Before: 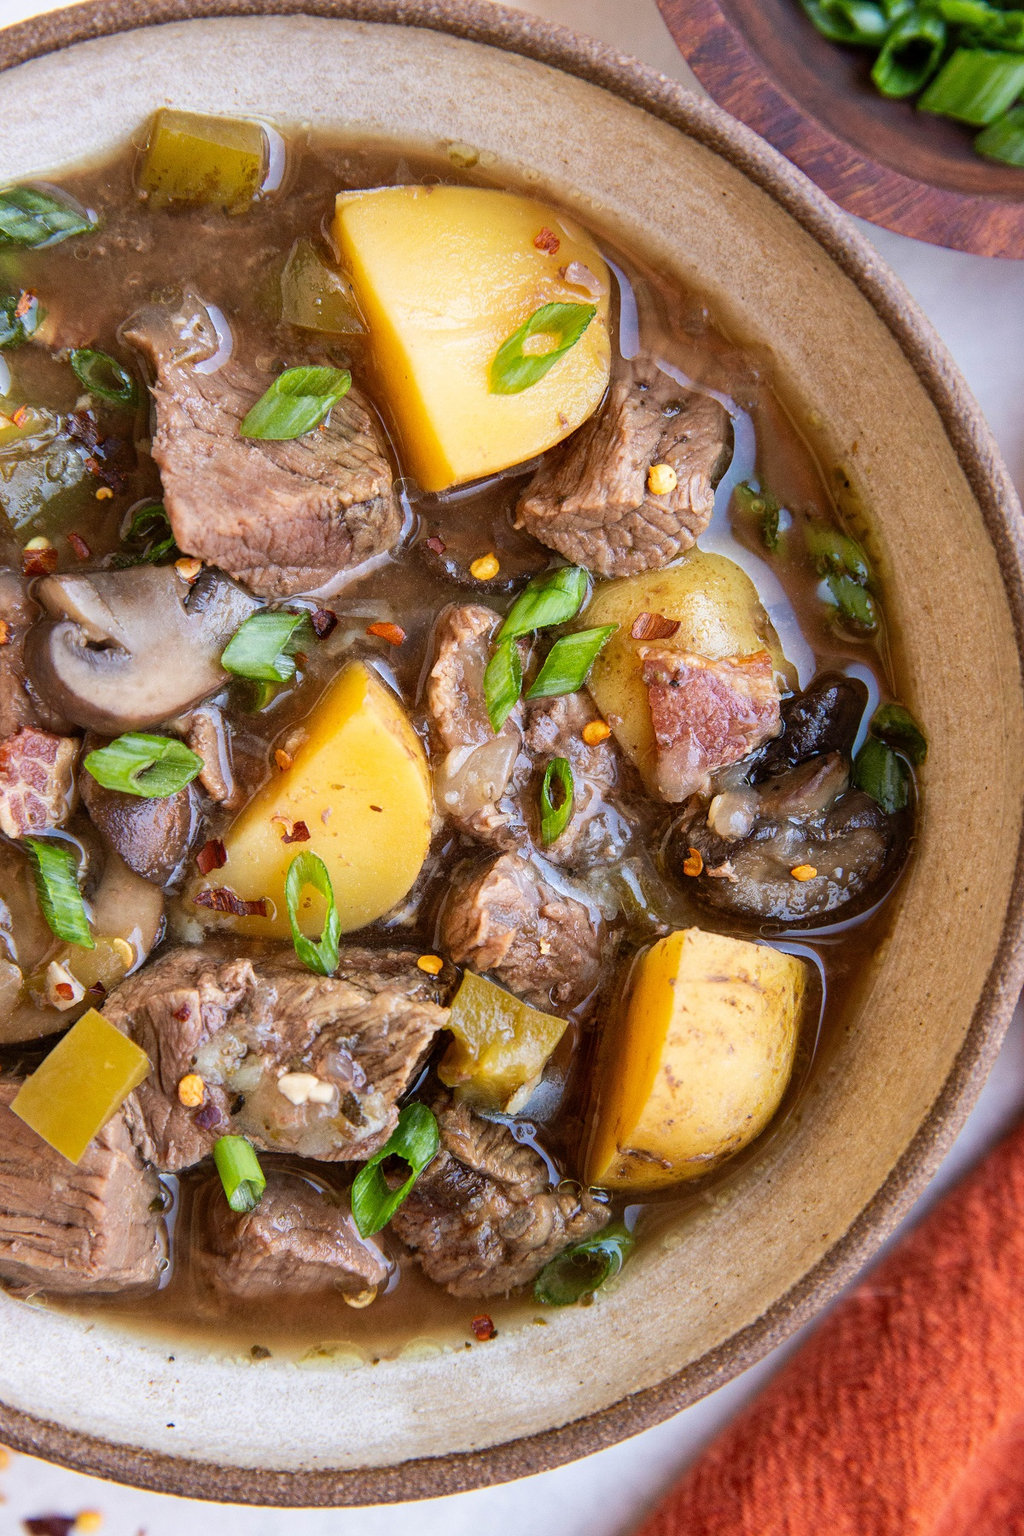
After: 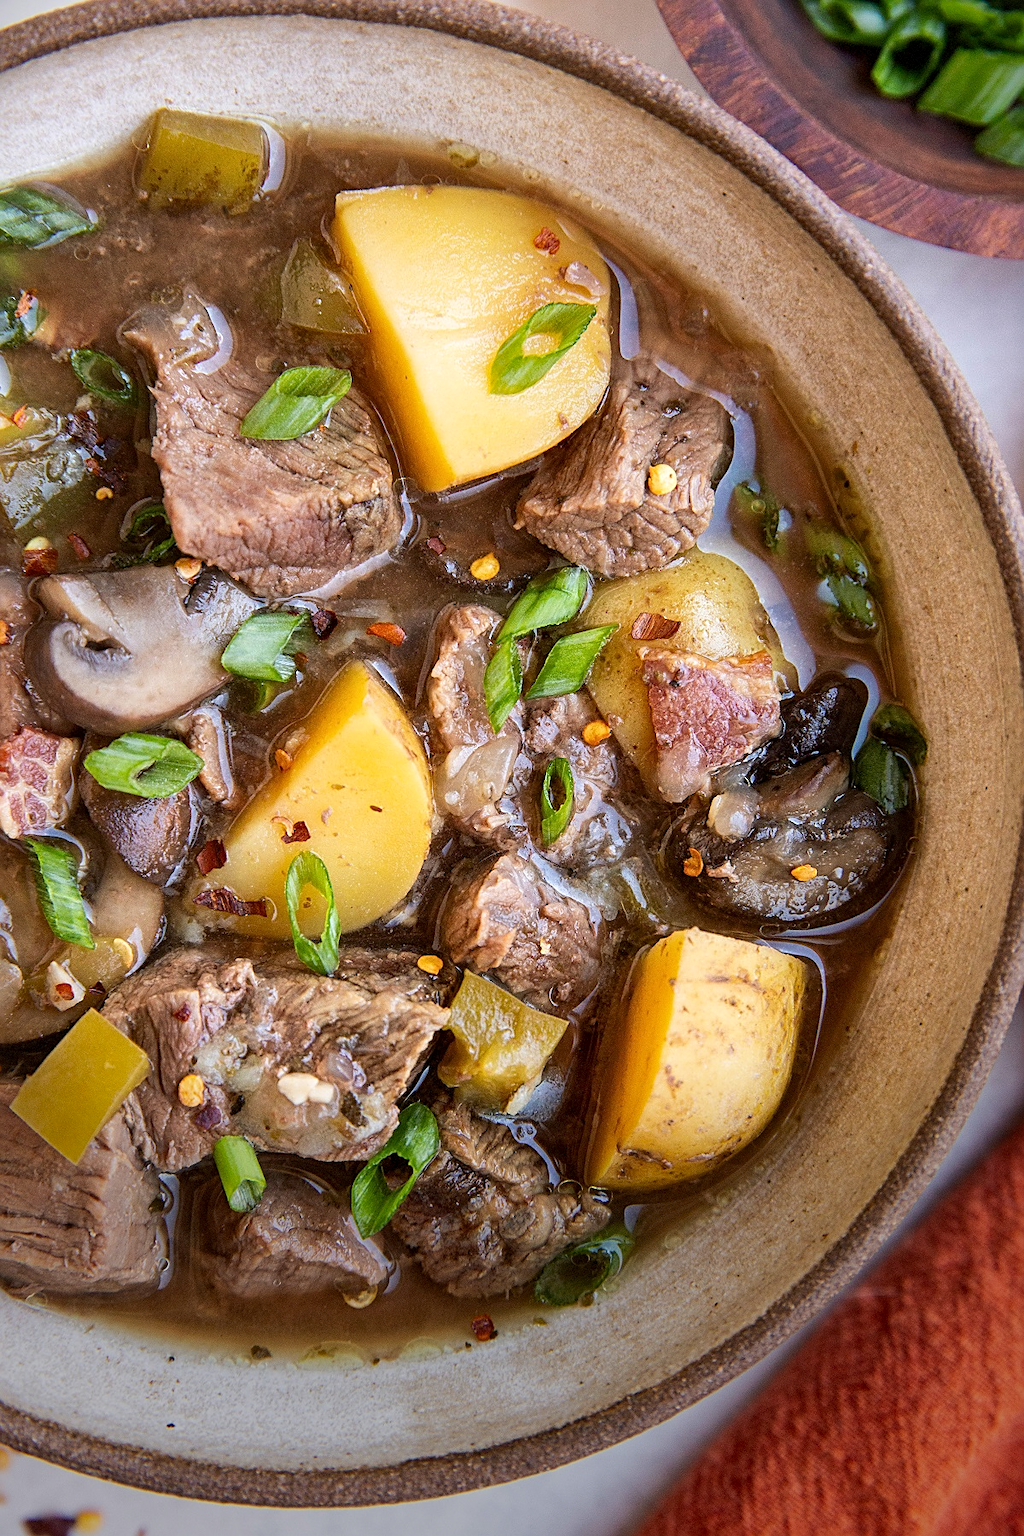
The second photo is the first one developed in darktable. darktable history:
local contrast: mode bilateral grid, contrast 20, coarseness 50, detail 120%, midtone range 0.2
sharpen: on, module defaults
vignetting: fall-off start 68.33%, fall-off radius 30%, saturation 0.042, center (-0.066, -0.311), width/height ratio 0.992, shape 0.85, dithering 8-bit output
